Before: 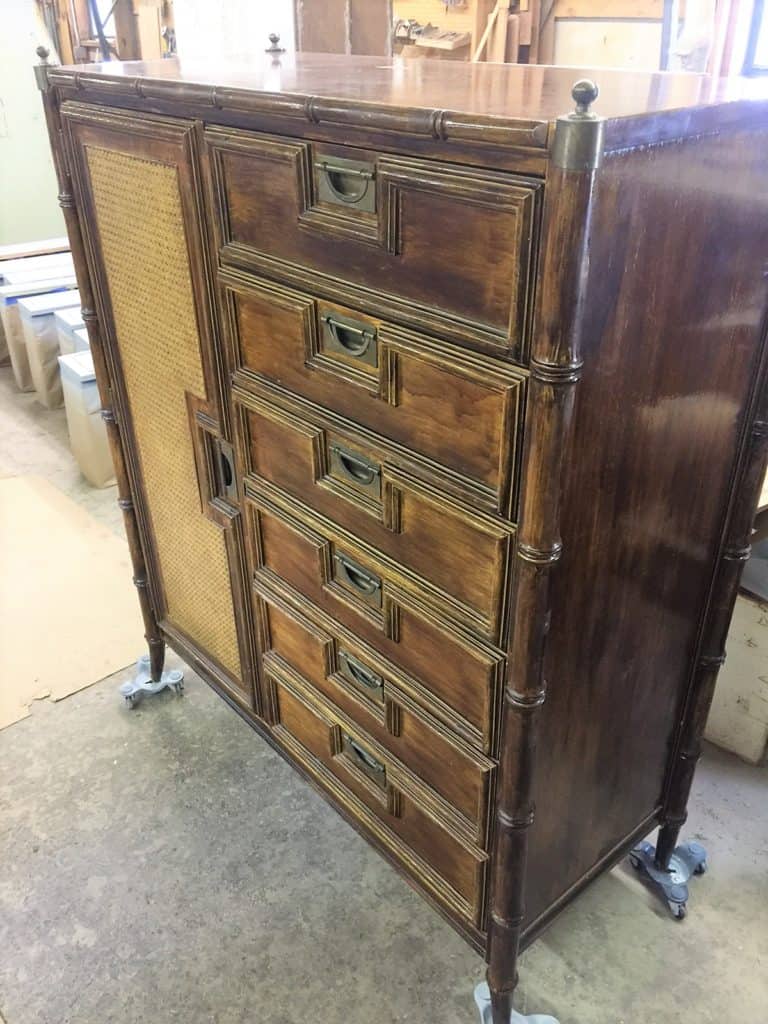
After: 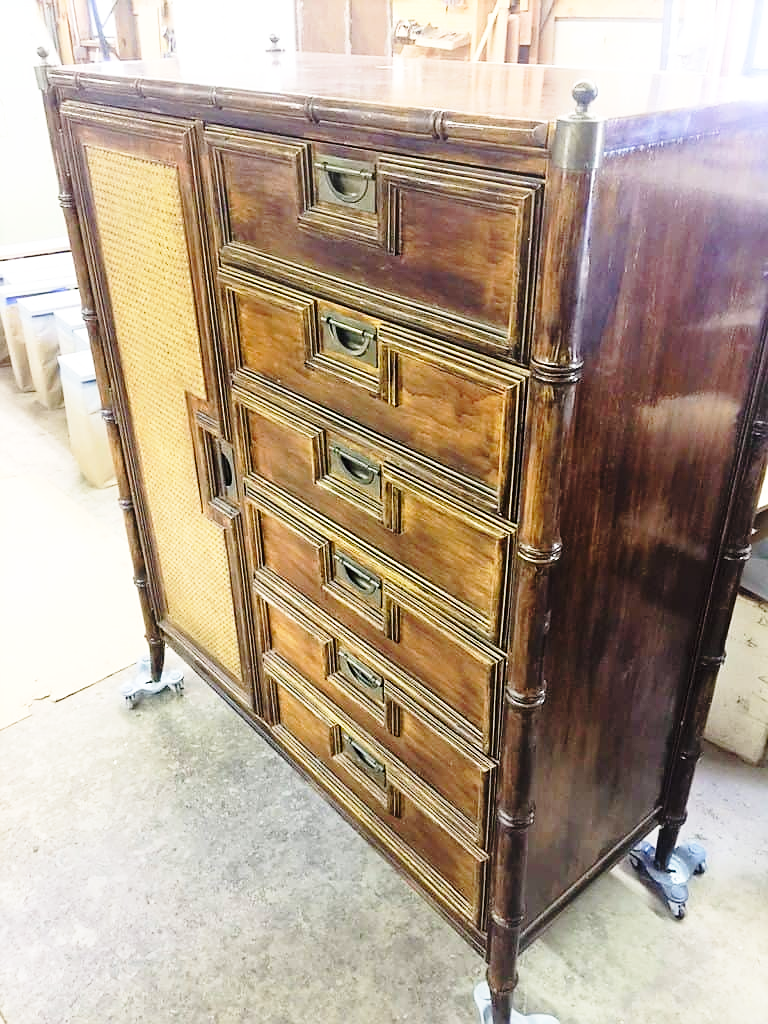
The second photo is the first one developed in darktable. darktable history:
base curve: curves: ch0 [(0, 0) (0.028, 0.03) (0.105, 0.232) (0.387, 0.748) (0.754, 0.968) (1, 1)], preserve colors none
tone equalizer: edges refinement/feathering 500, mask exposure compensation -1.57 EV, preserve details no
sharpen: radius 0.982, amount 0.607
